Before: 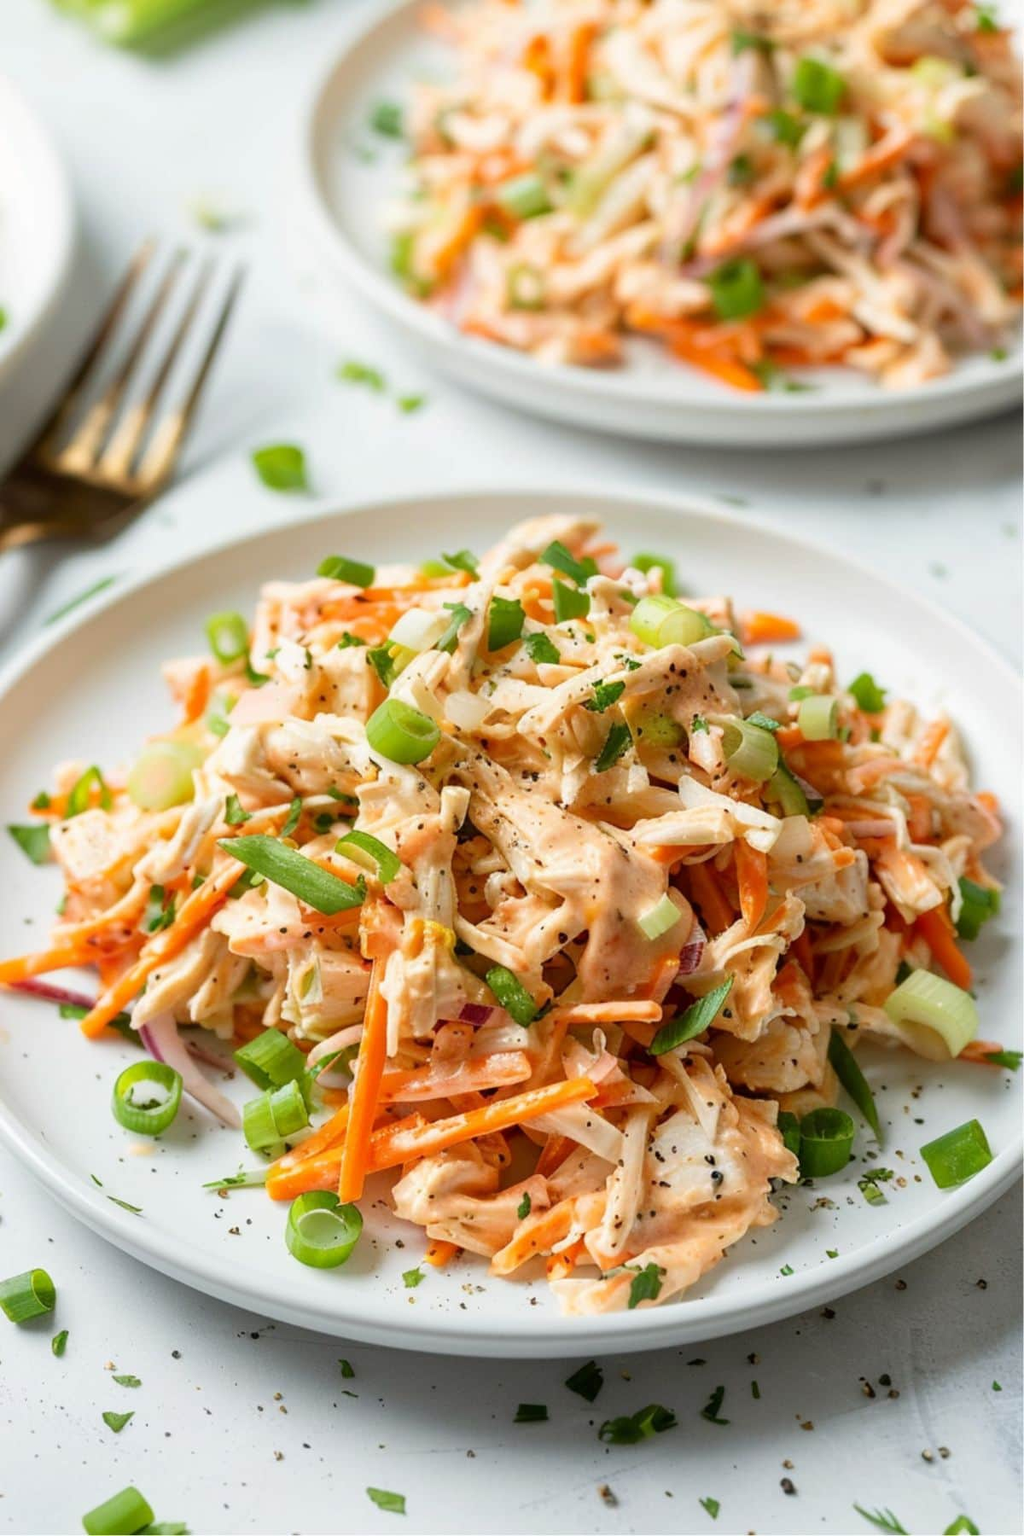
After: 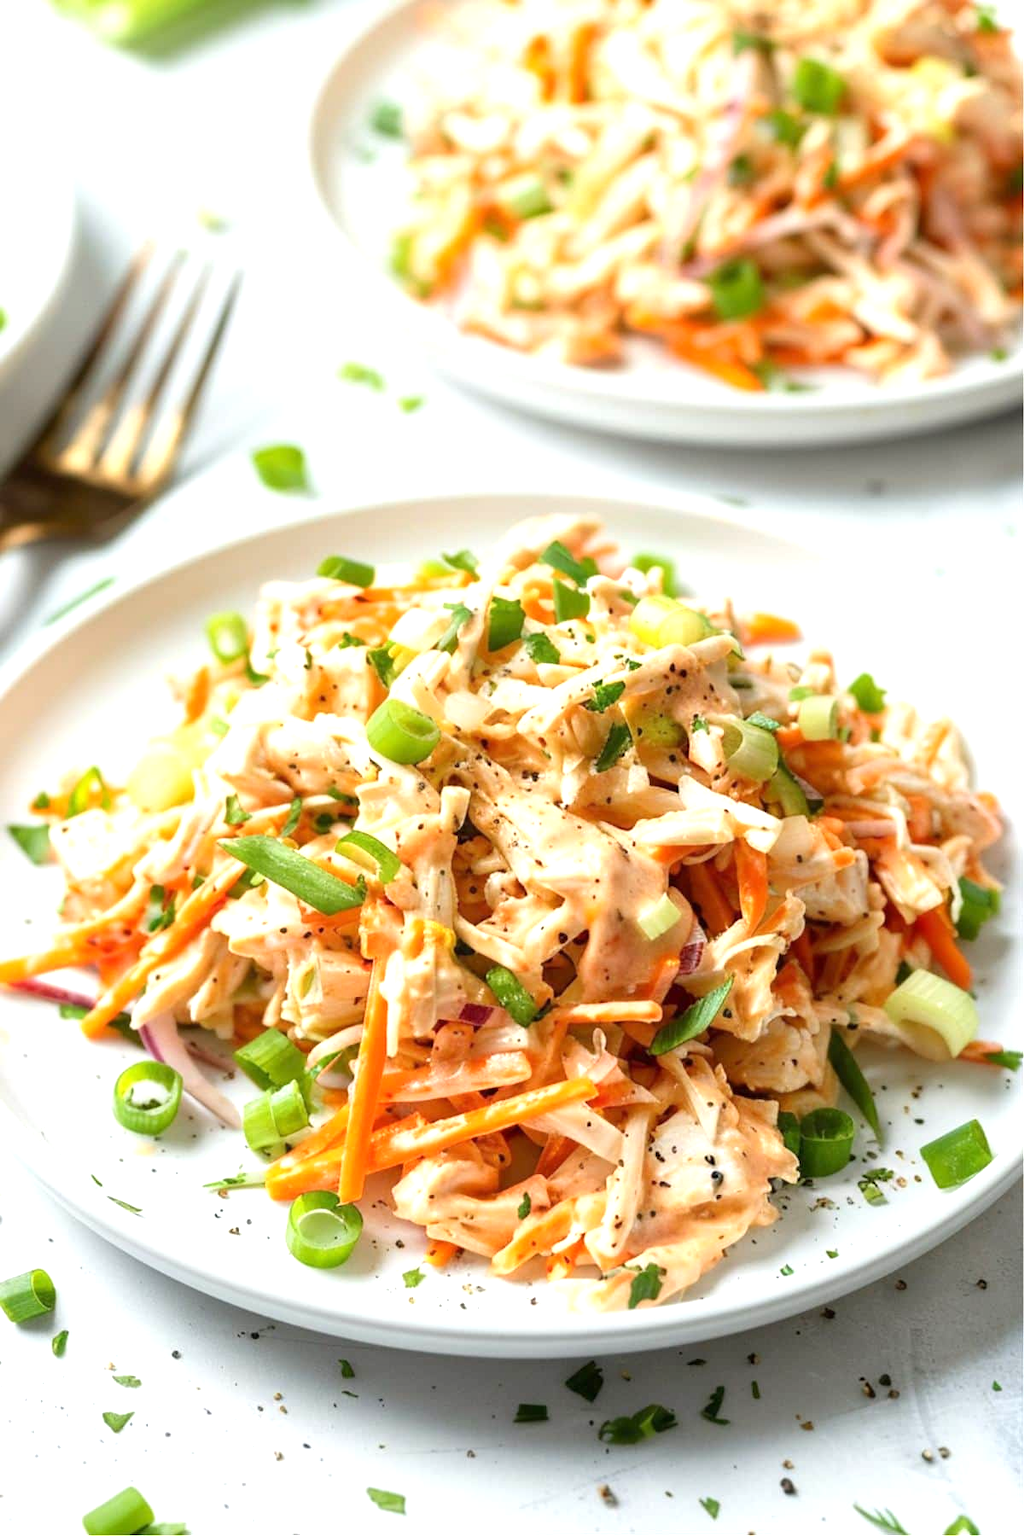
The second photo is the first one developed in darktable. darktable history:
exposure: exposure 0.638 EV, compensate exposure bias true, compensate highlight preservation false
